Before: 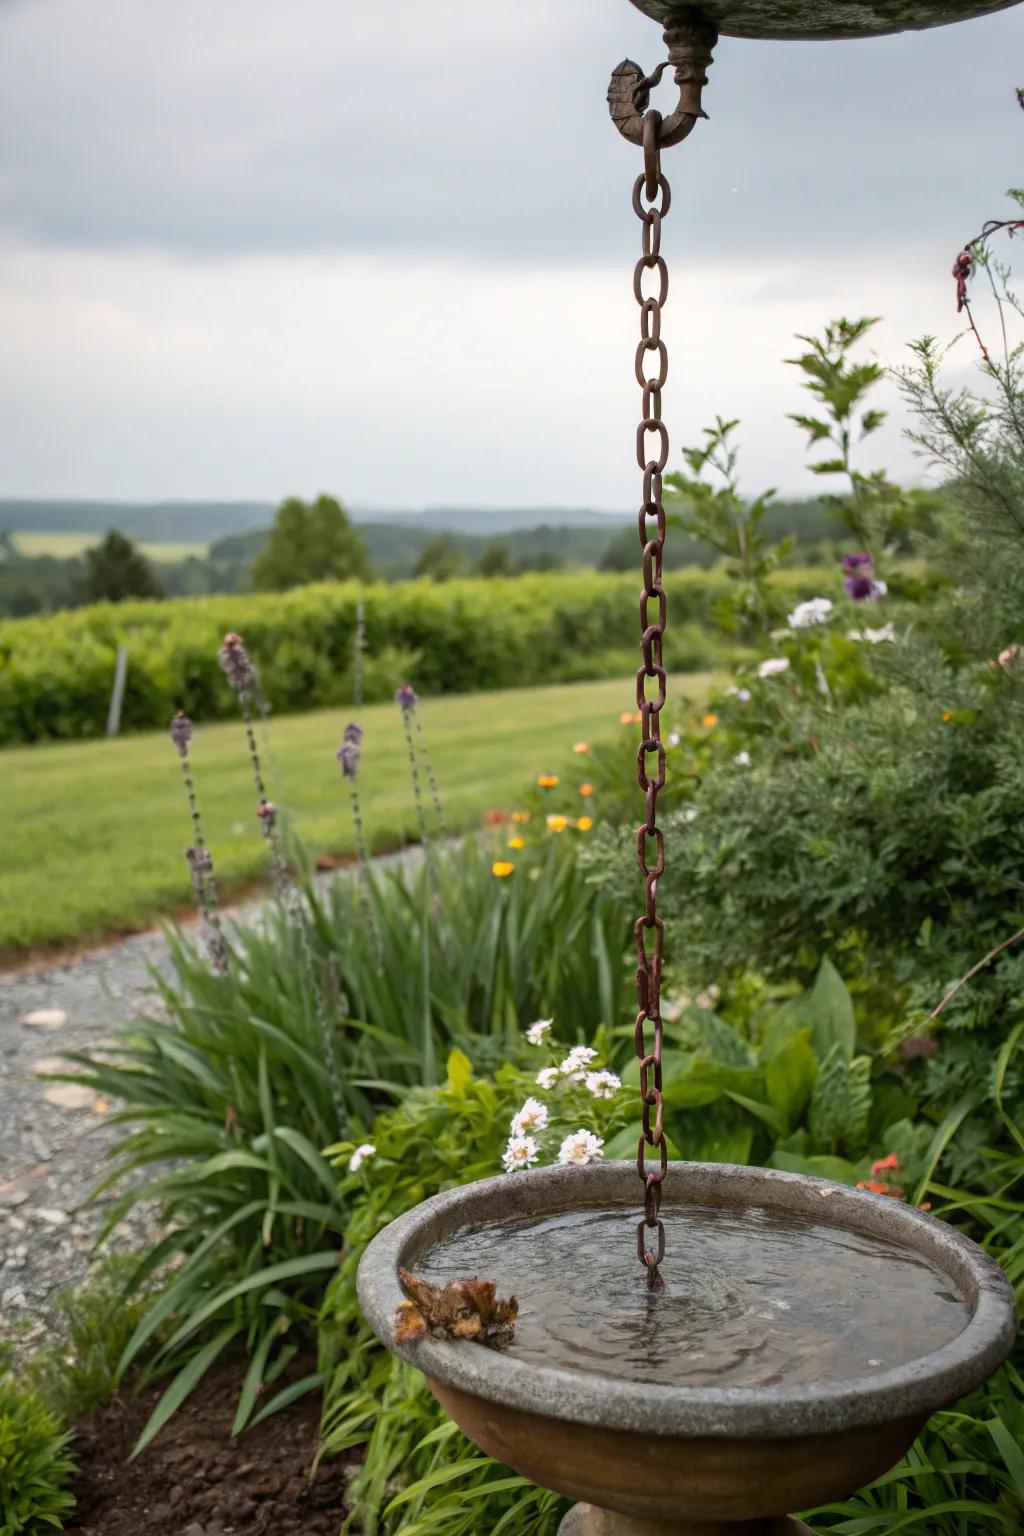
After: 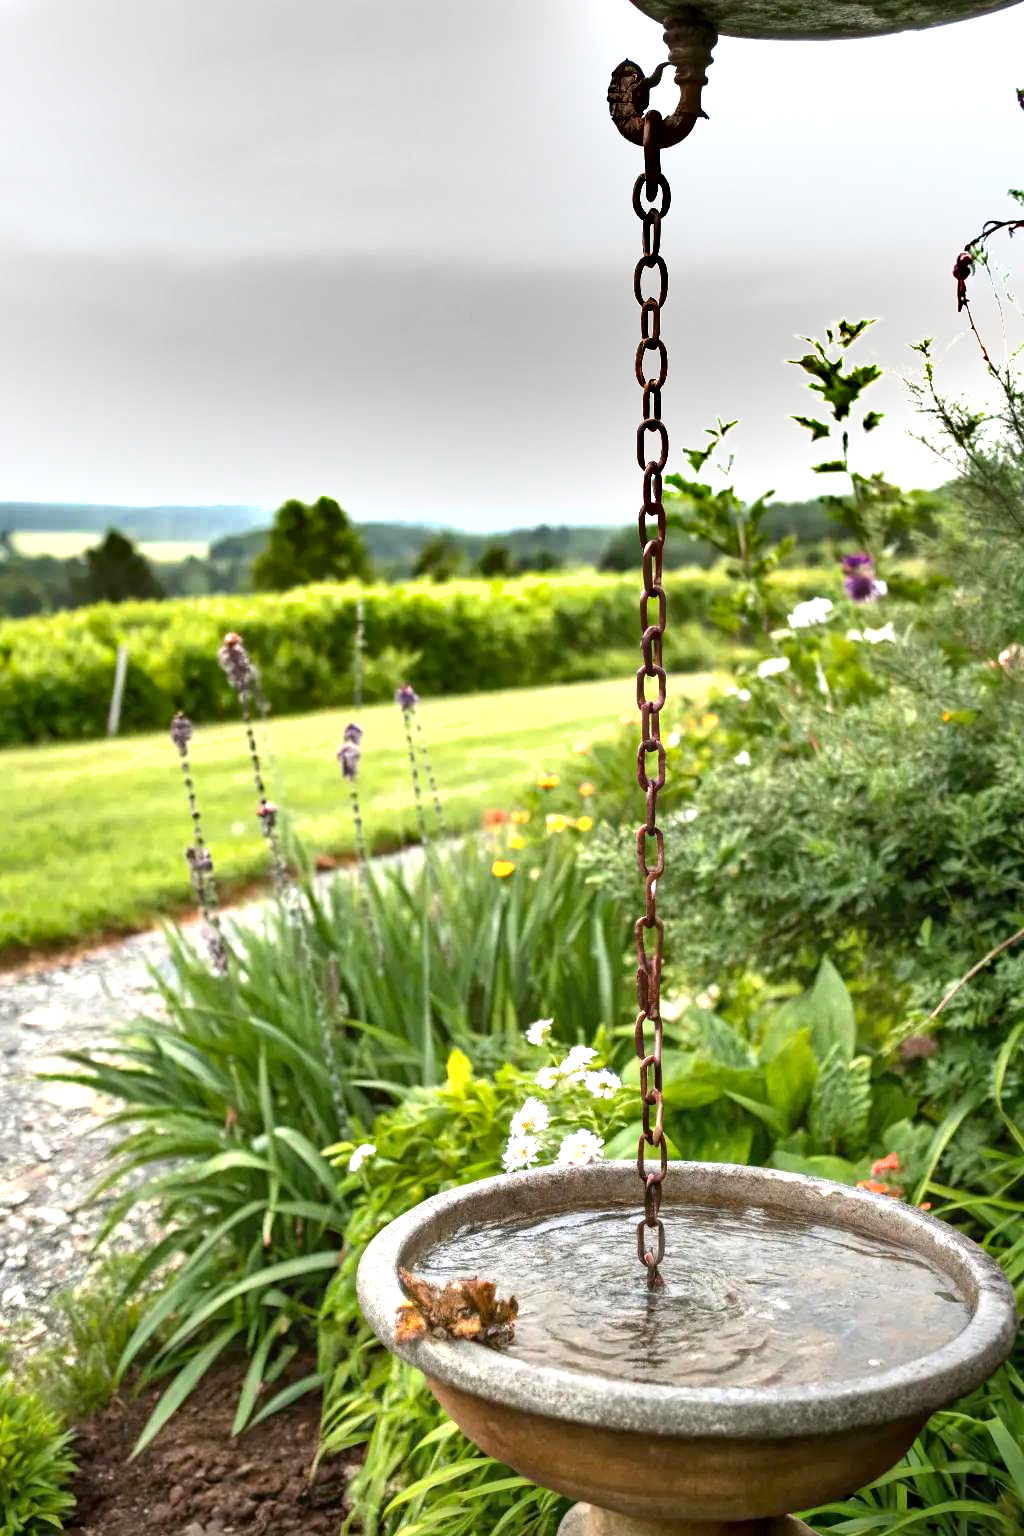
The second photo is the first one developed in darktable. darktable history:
exposure: black level correction 0.001, exposure 1.399 EV, compensate exposure bias true, compensate highlight preservation false
shadows and highlights: low approximation 0.01, soften with gaussian
